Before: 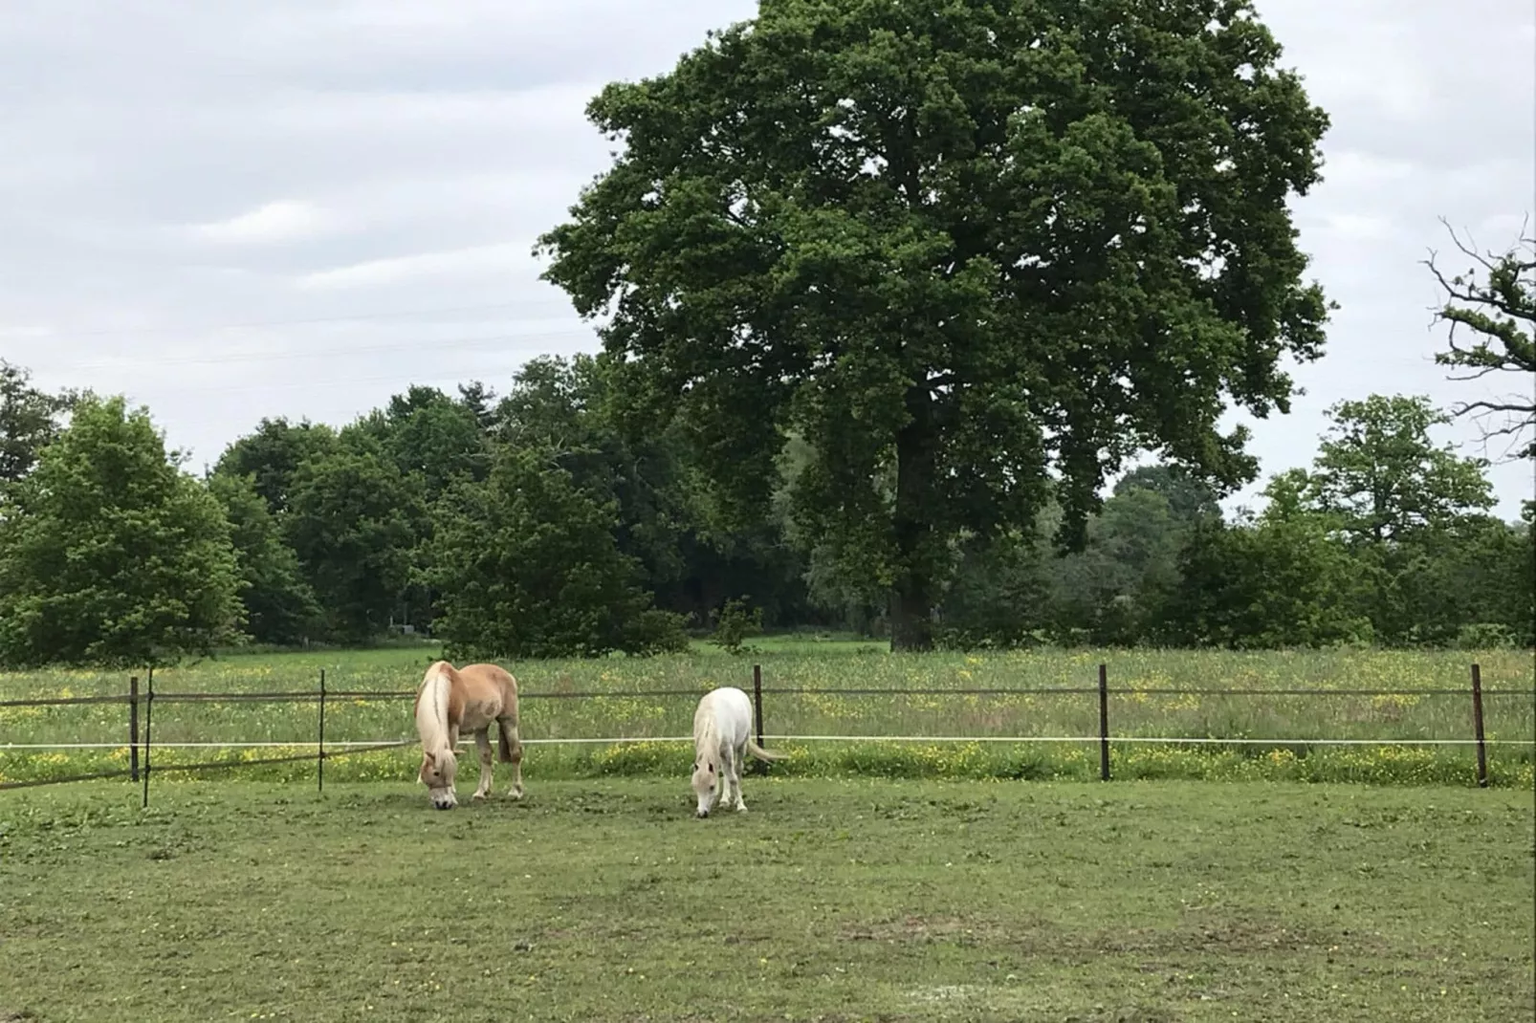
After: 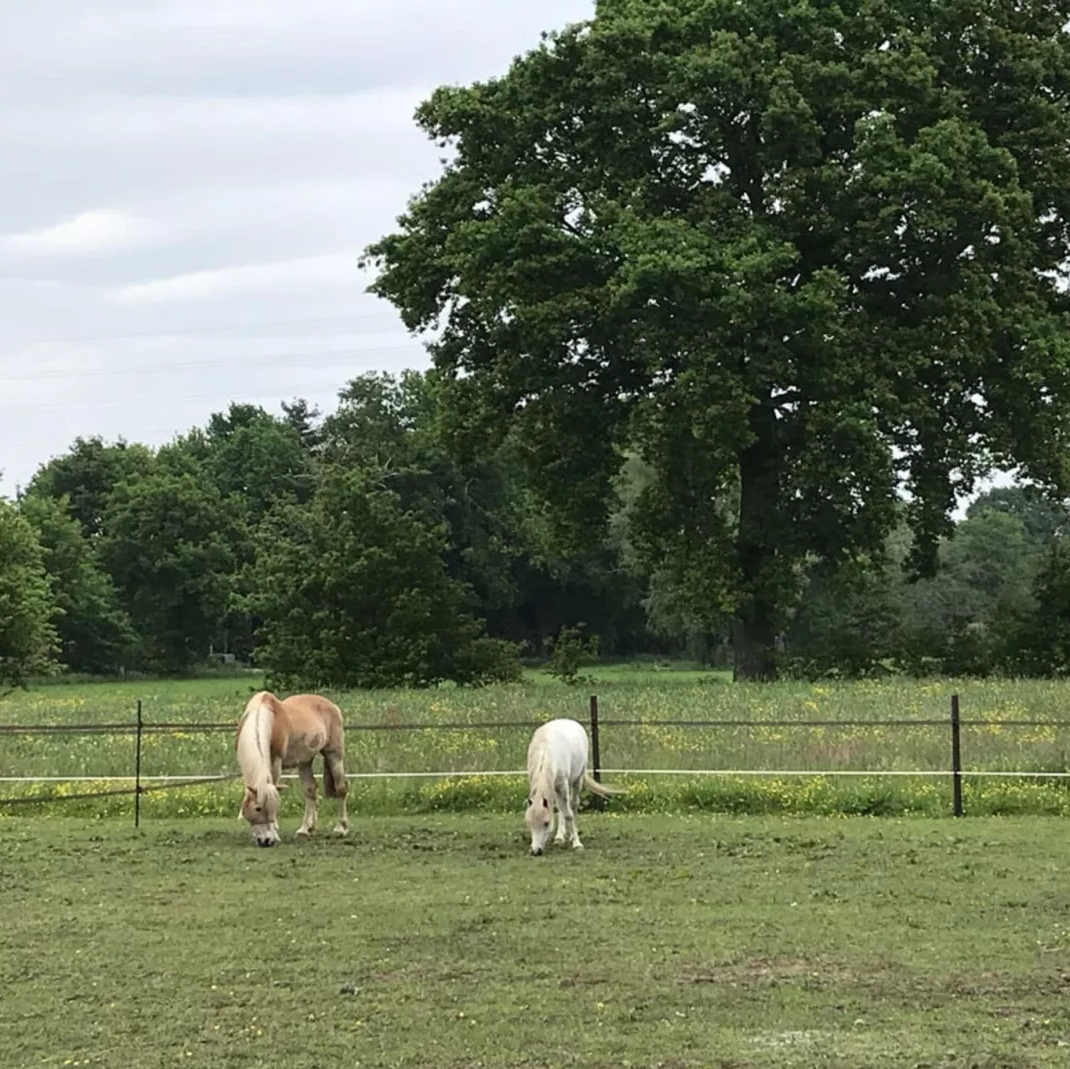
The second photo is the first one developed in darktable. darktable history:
crop and rotate: left 12.367%, right 20.948%
